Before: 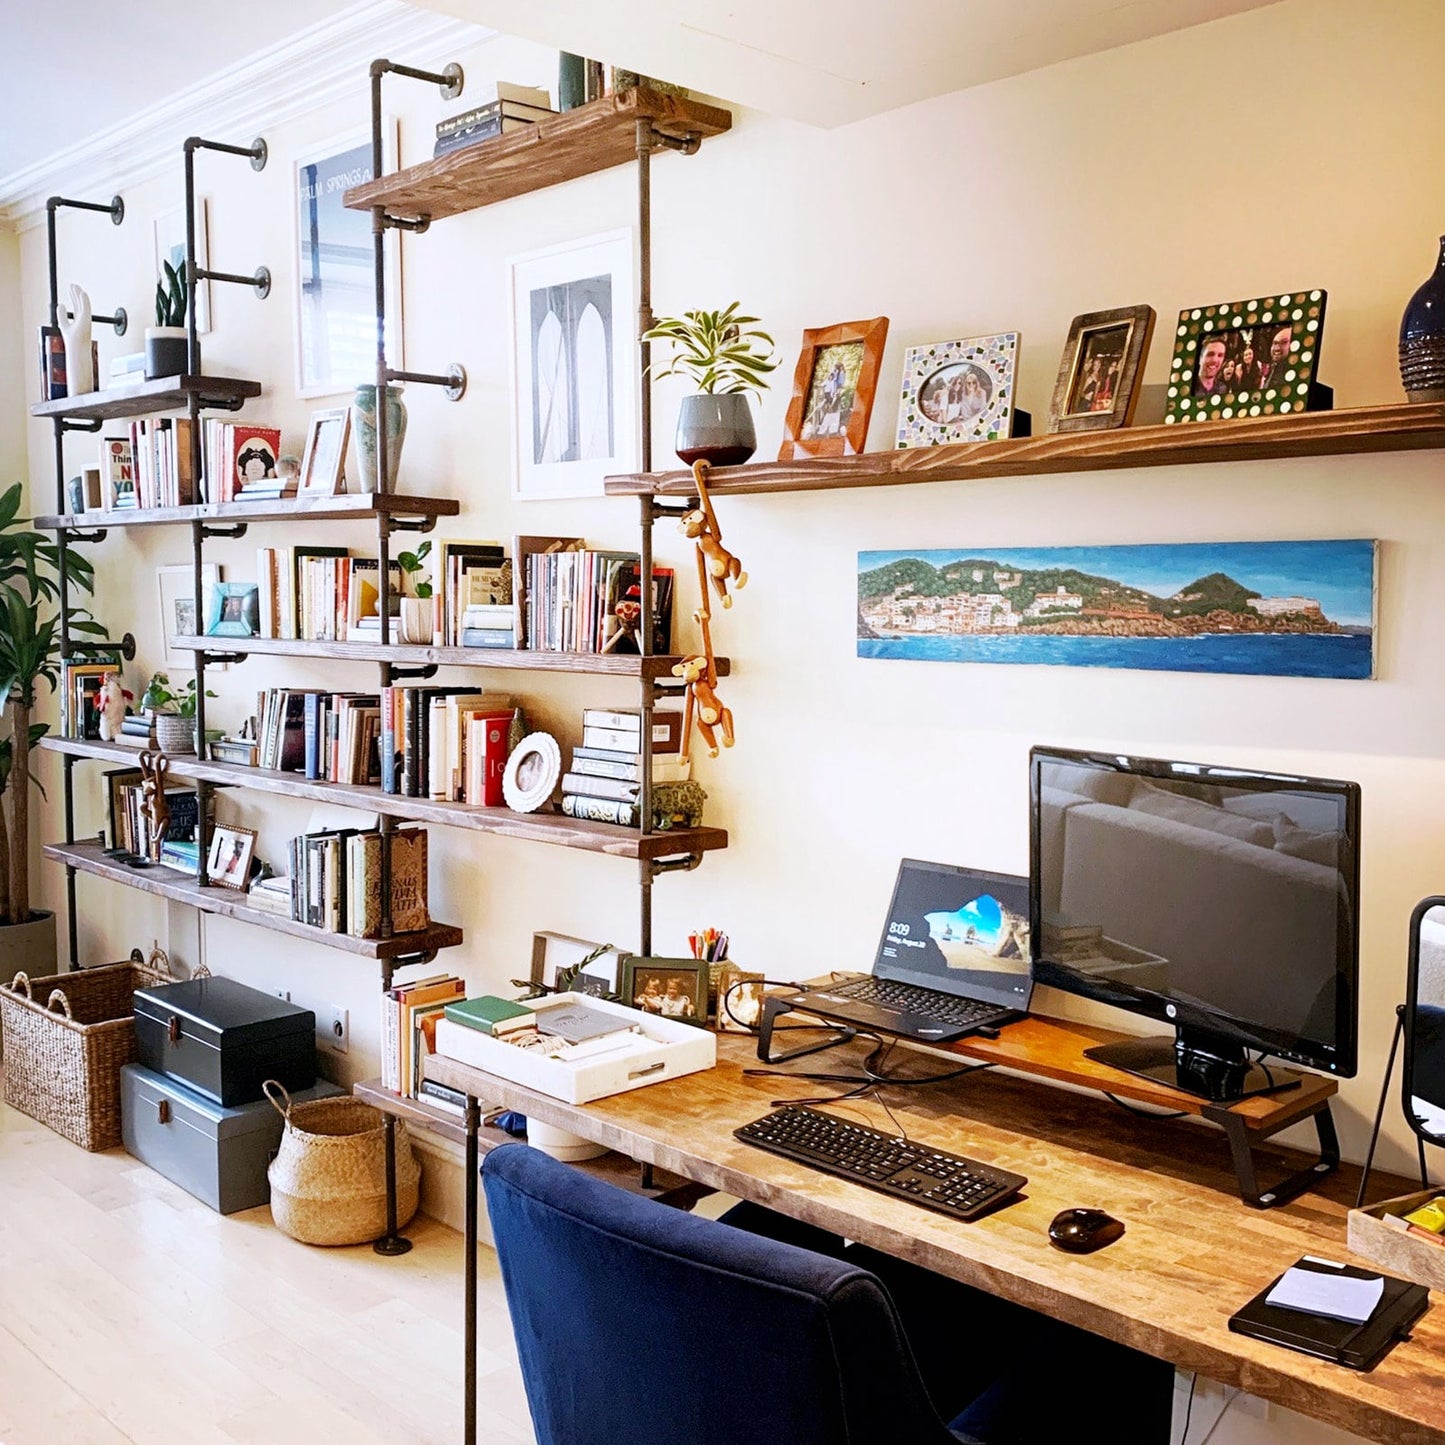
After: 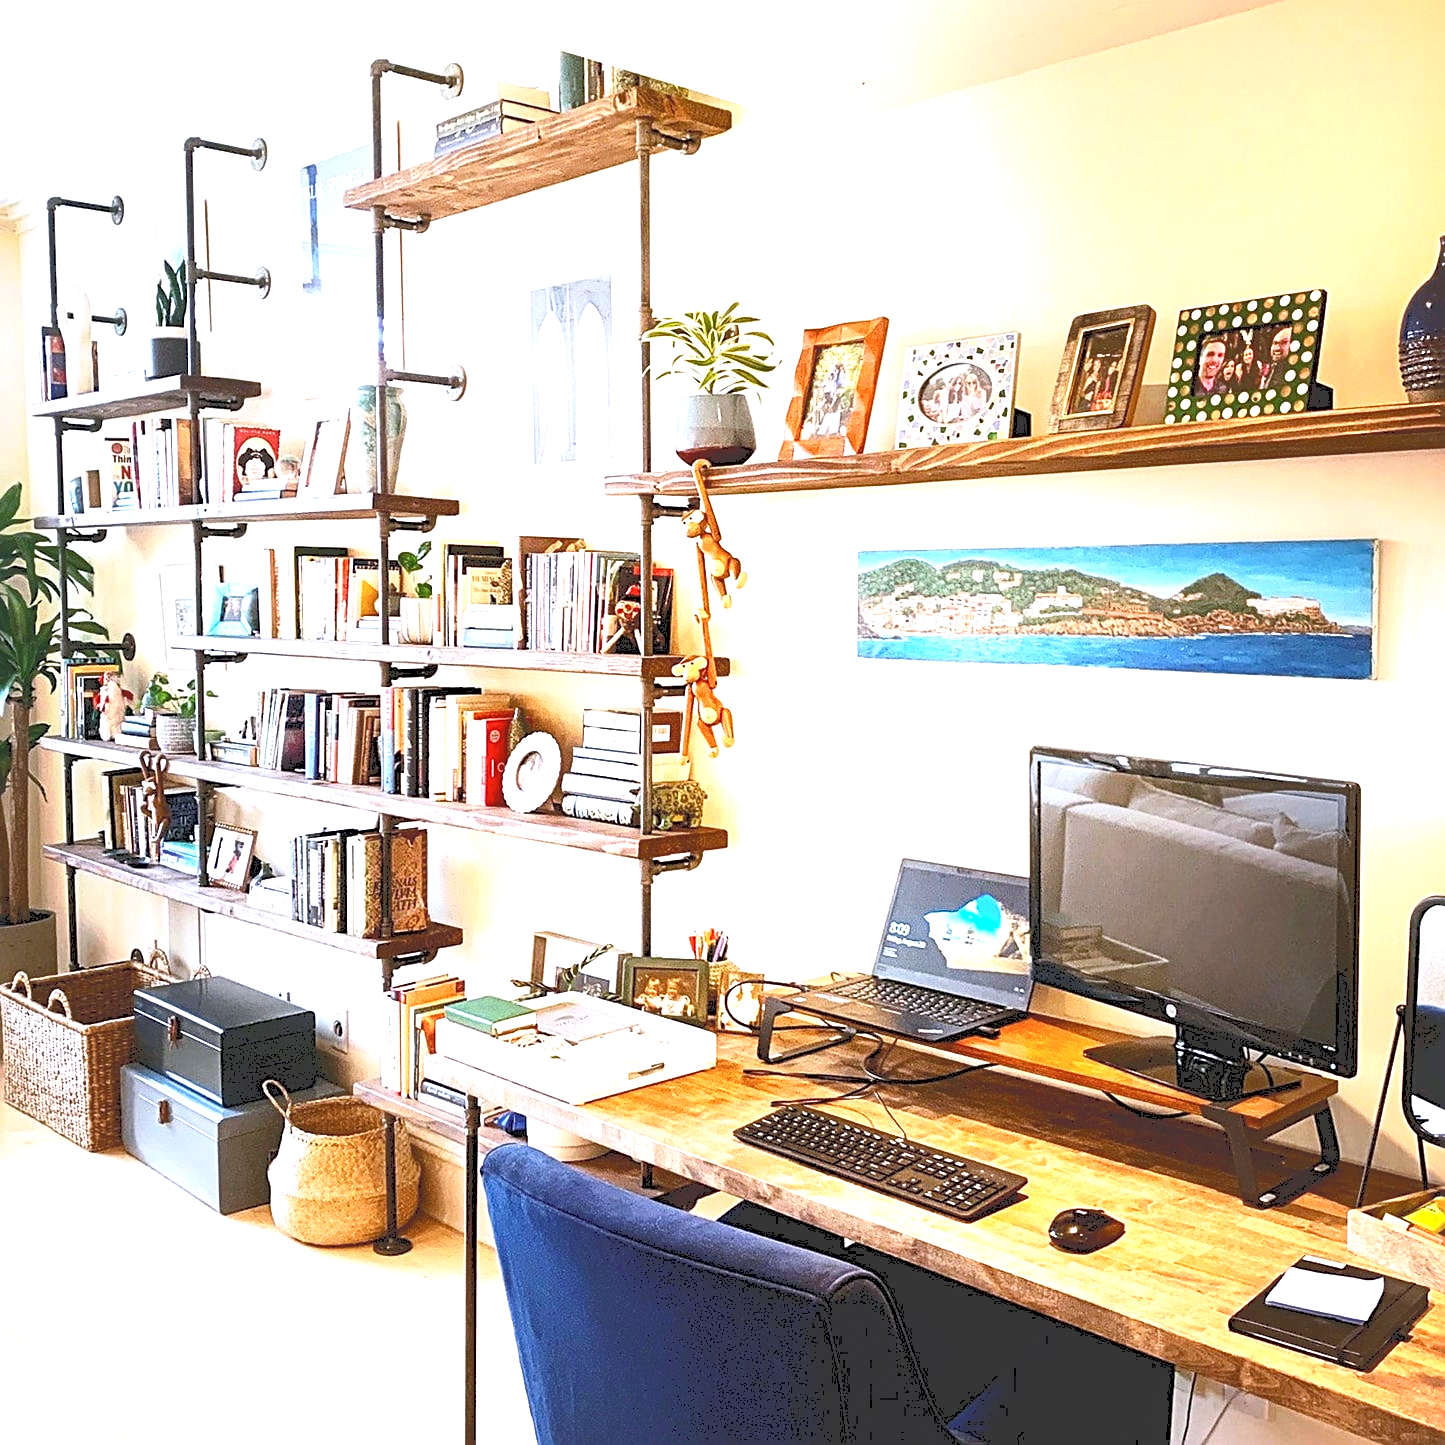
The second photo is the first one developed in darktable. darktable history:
exposure: exposure 0.947 EV, compensate exposure bias true, compensate highlight preservation false
sharpen: on, module defaults
tone curve: curves: ch0 [(0, 0) (0.003, 0.224) (0.011, 0.229) (0.025, 0.234) (0.044, 0.242) (0.069, 0.249) (0.1, 0.256) (0.136, 0.265) (0.177, 0.285) (0.224, 0.304) (0.277, 0.337) (0.335, 0.385) (0.399, 0.435) (0.468, 0.507) (0.543, 0.59) (0.623, 0.674) (0.709, 0.763) (0.801, 0.852) (0.898, 0.931) (1, 1)], color space Lab, independent channels, preserve colors none
